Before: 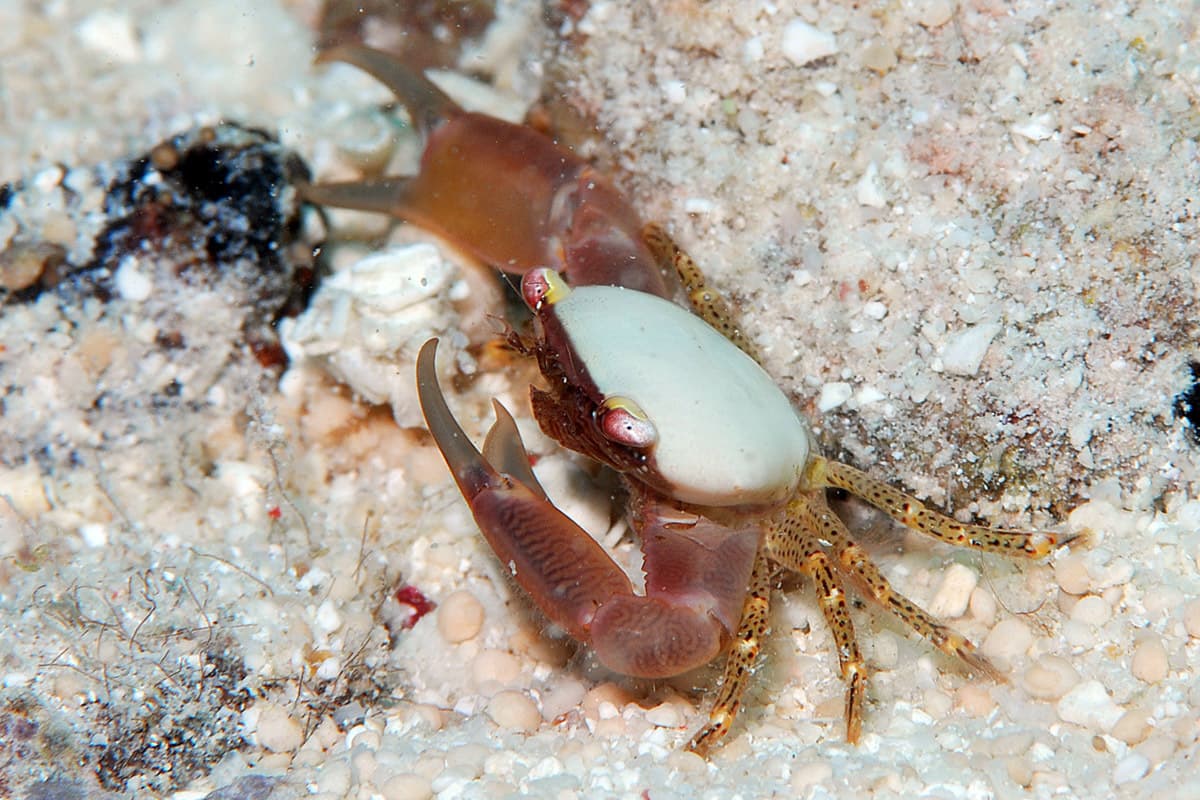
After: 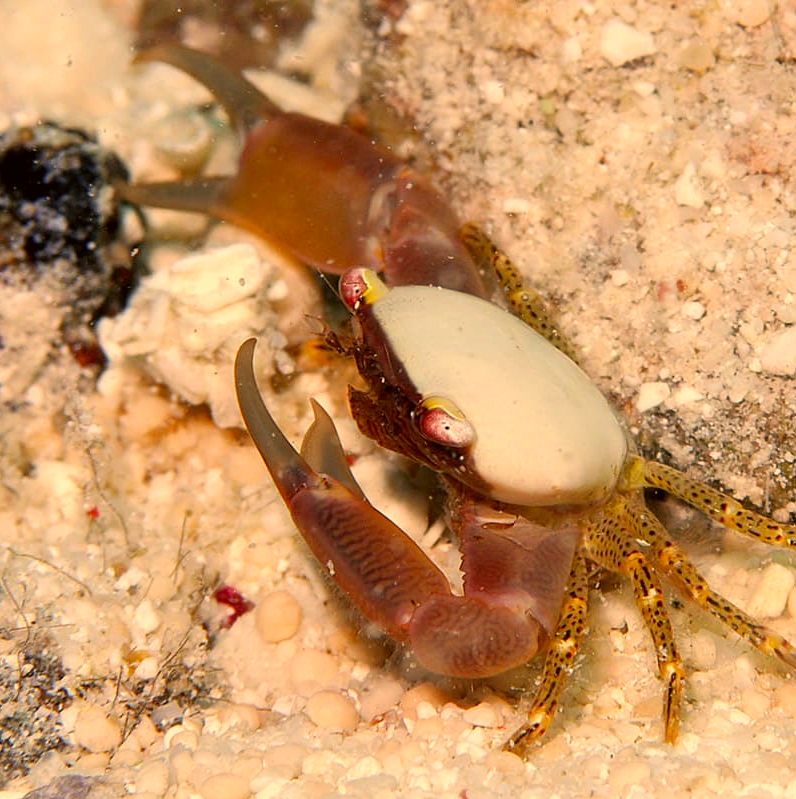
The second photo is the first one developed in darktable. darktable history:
color correction: highlights a* 18.24, highlights b* 35.07, shadows a* 1.19, shadows b* 6.63, saturation 1.01
crop and rotate: left 15.193%, right 18.441%
